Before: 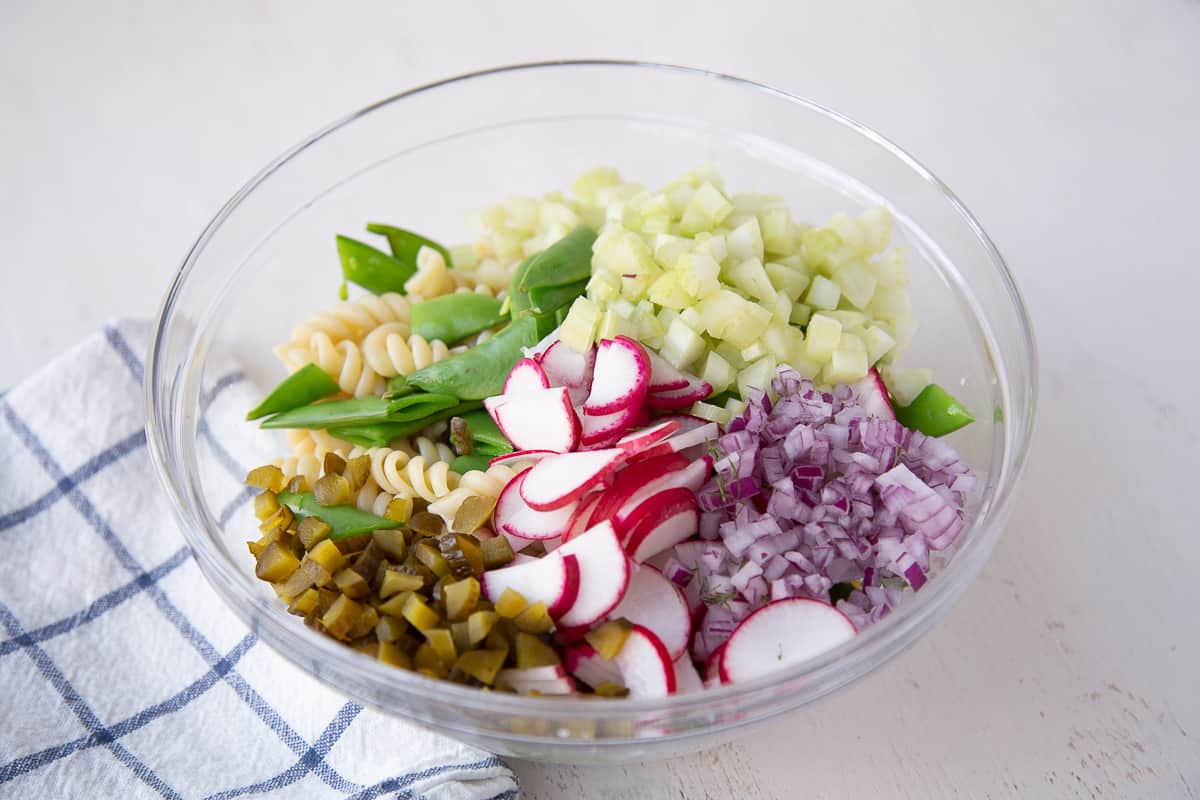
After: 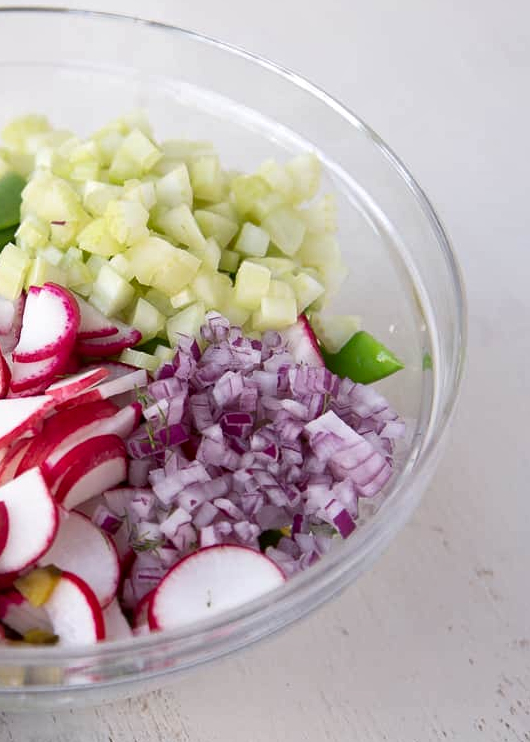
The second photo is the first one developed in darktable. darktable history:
crop: left 47.628%, top 6.643%, right 7.874%
local contrast: mode bilateral grid, contrast 20, coarseness 50, detail 130%, midtone range 0.2
